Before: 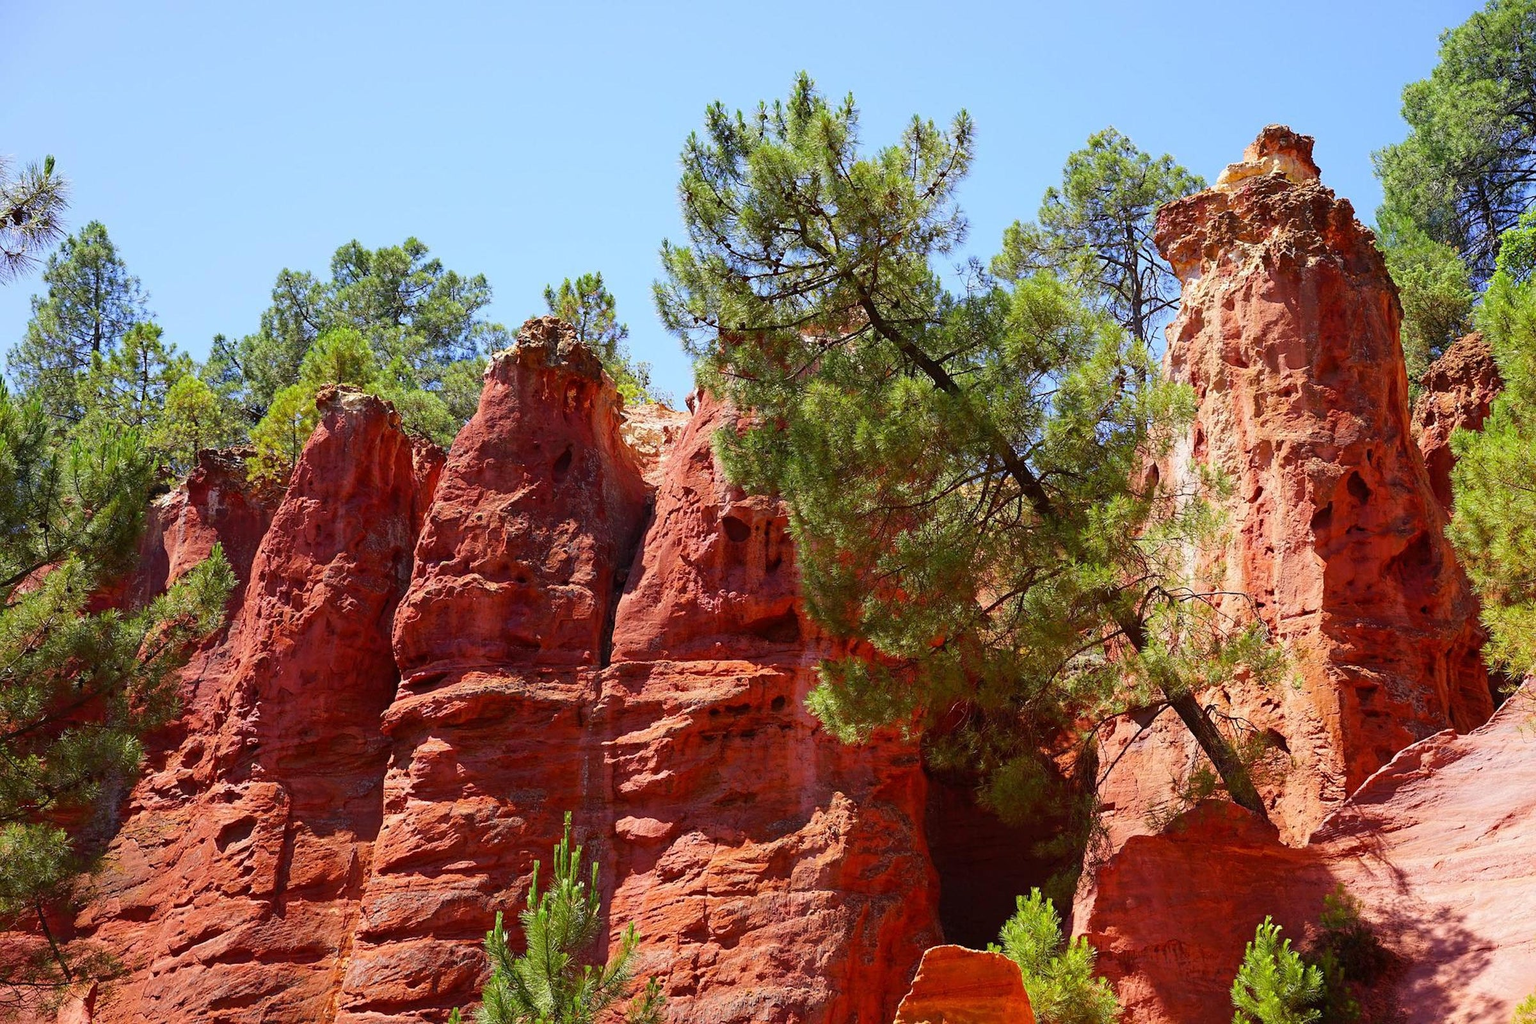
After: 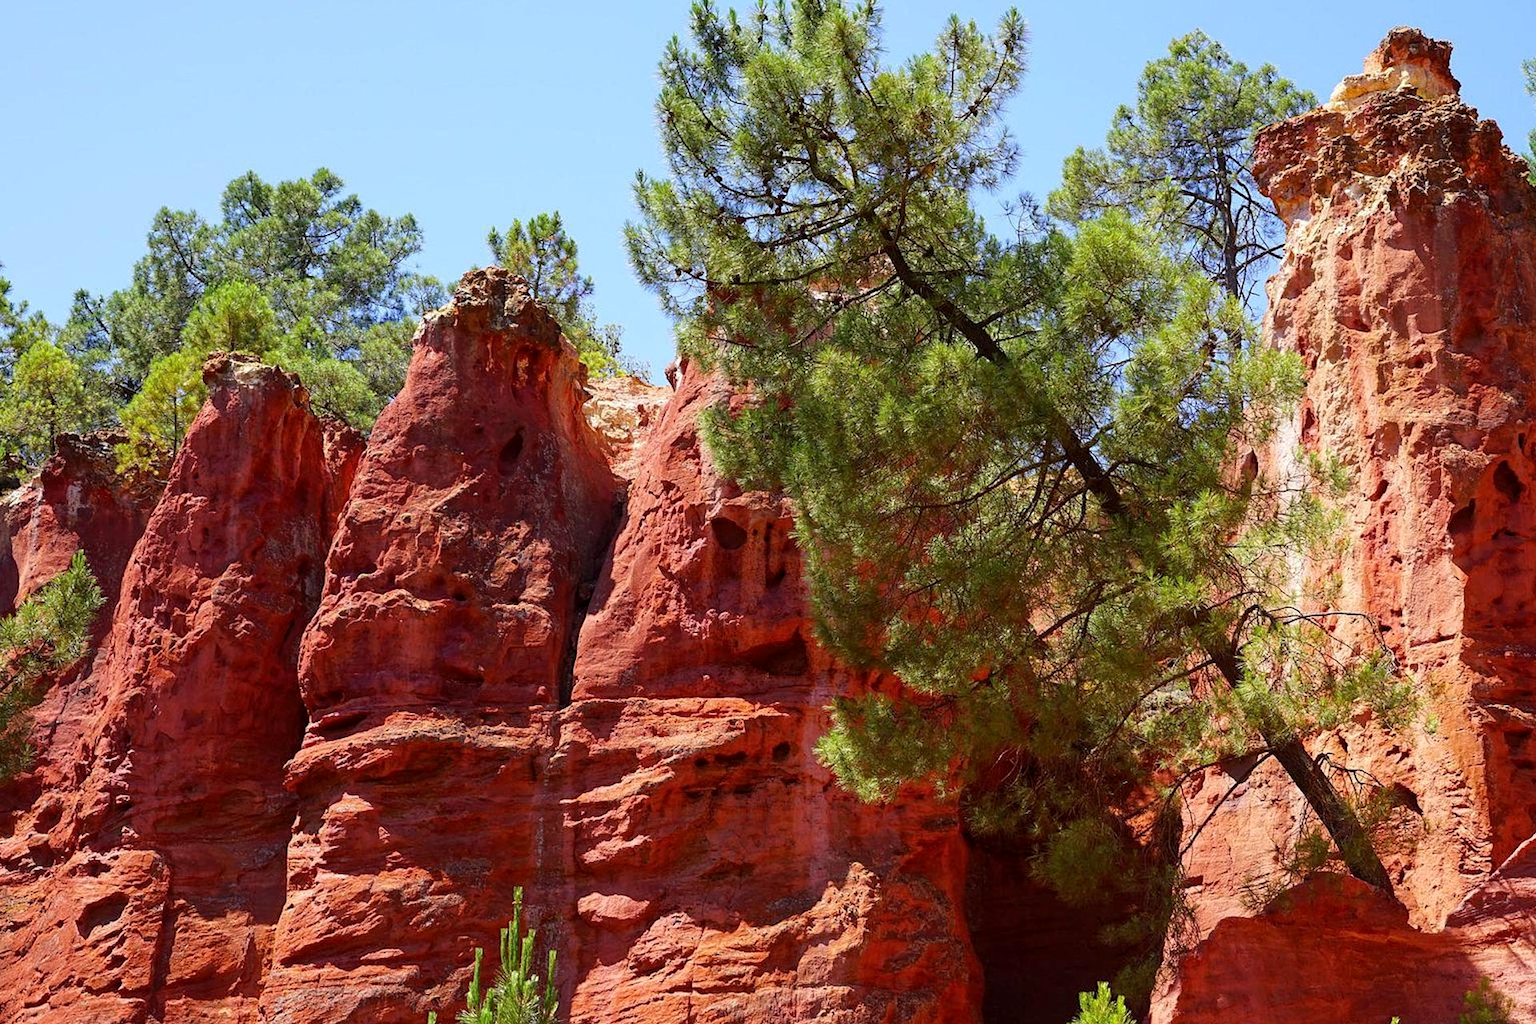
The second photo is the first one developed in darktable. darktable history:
local contrast: highlights 100%, shadows 100%, detail 120%, midtone range 0.2
crop and rotate: left 10.071%, top 10.071%, right 10.02%, bottom 10.02%
